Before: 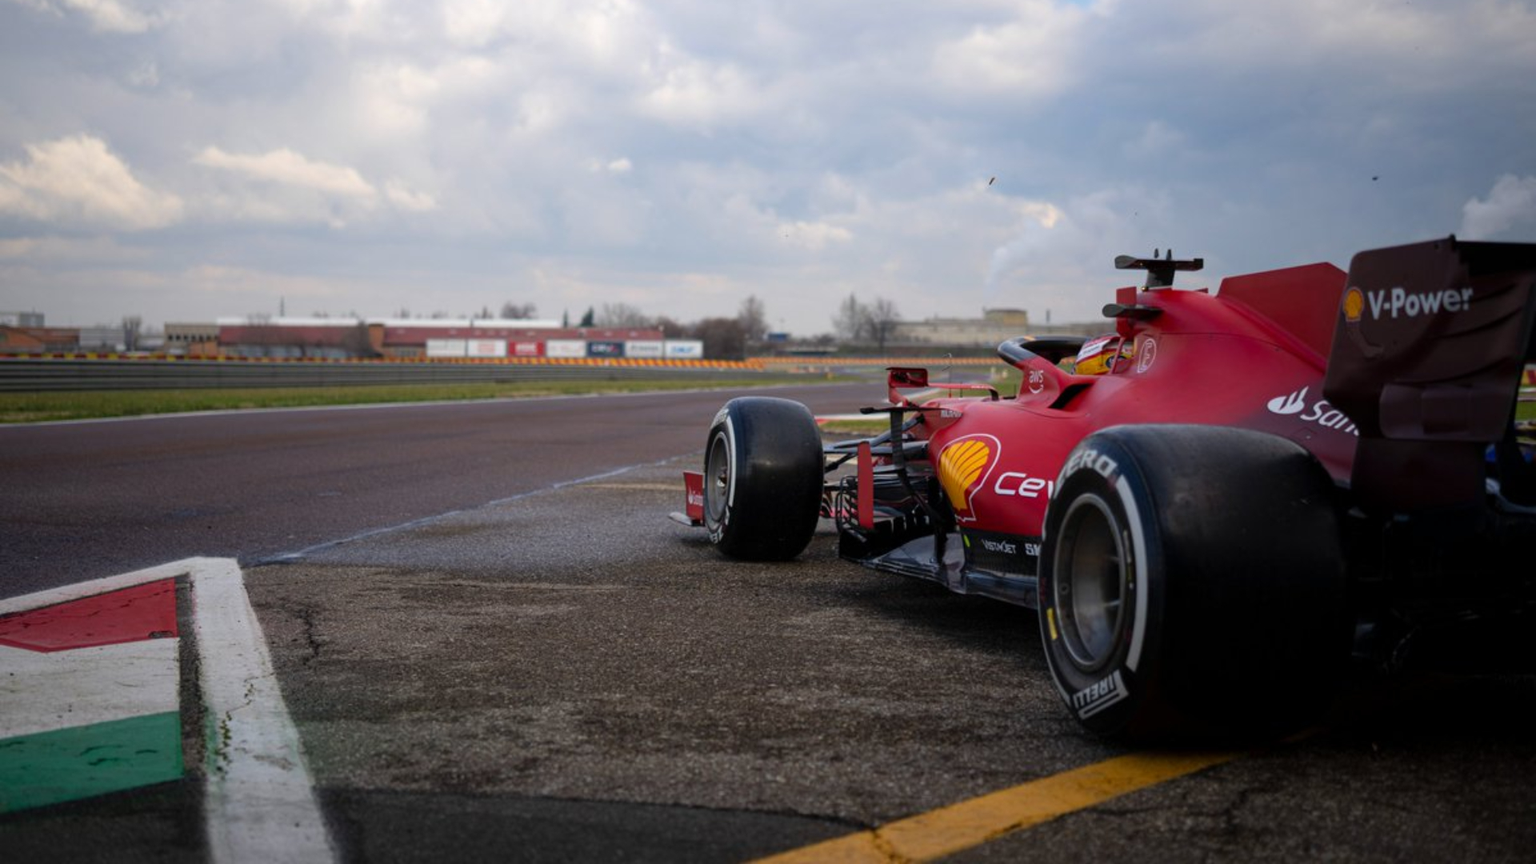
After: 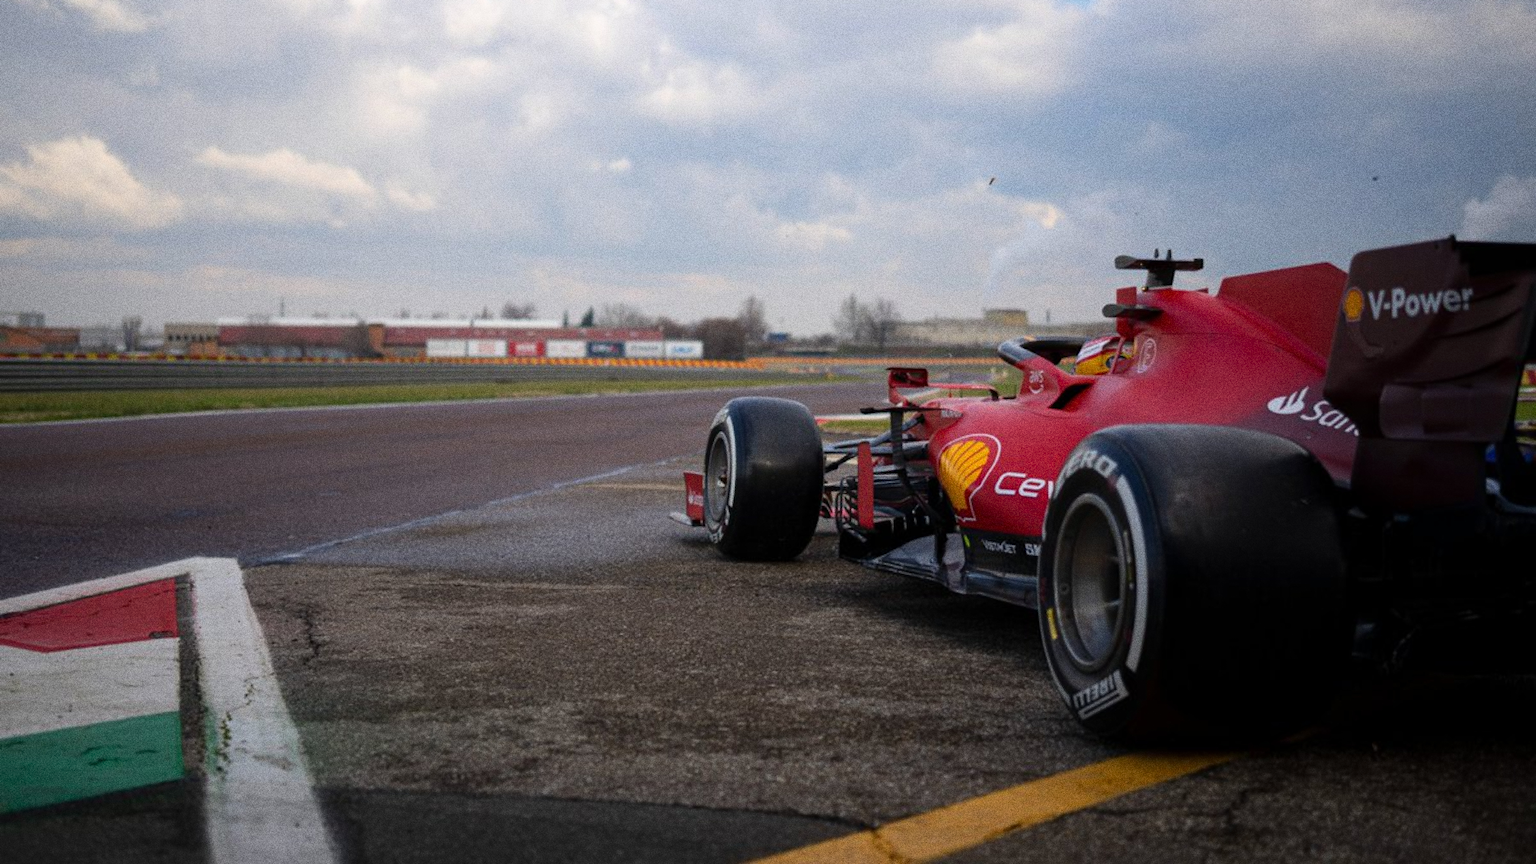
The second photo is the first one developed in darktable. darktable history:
grain: coarseness 0.09 ISO, strength 40%
white balance: emerald 1
